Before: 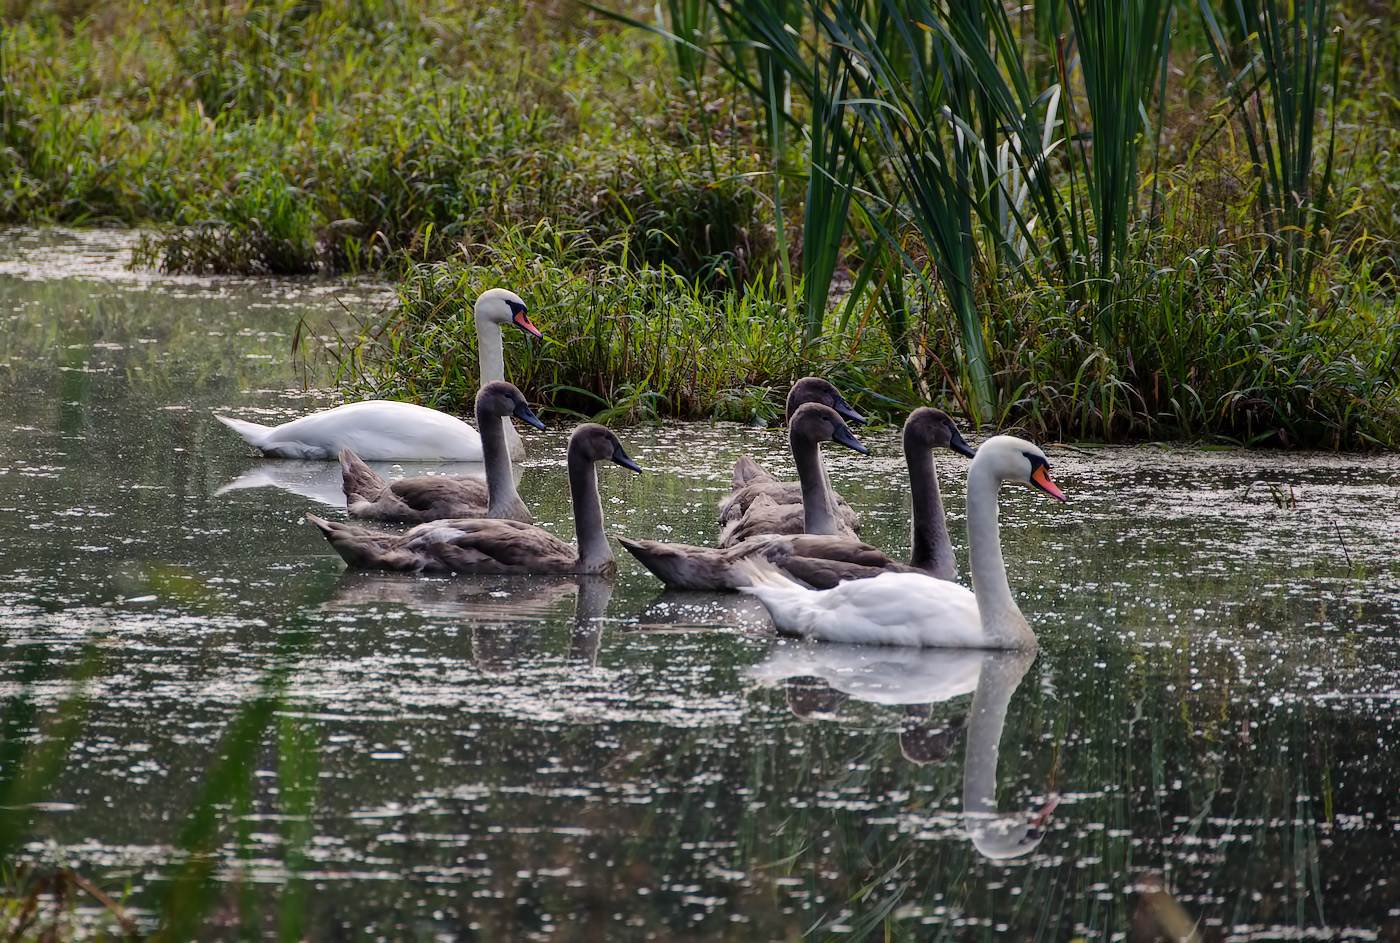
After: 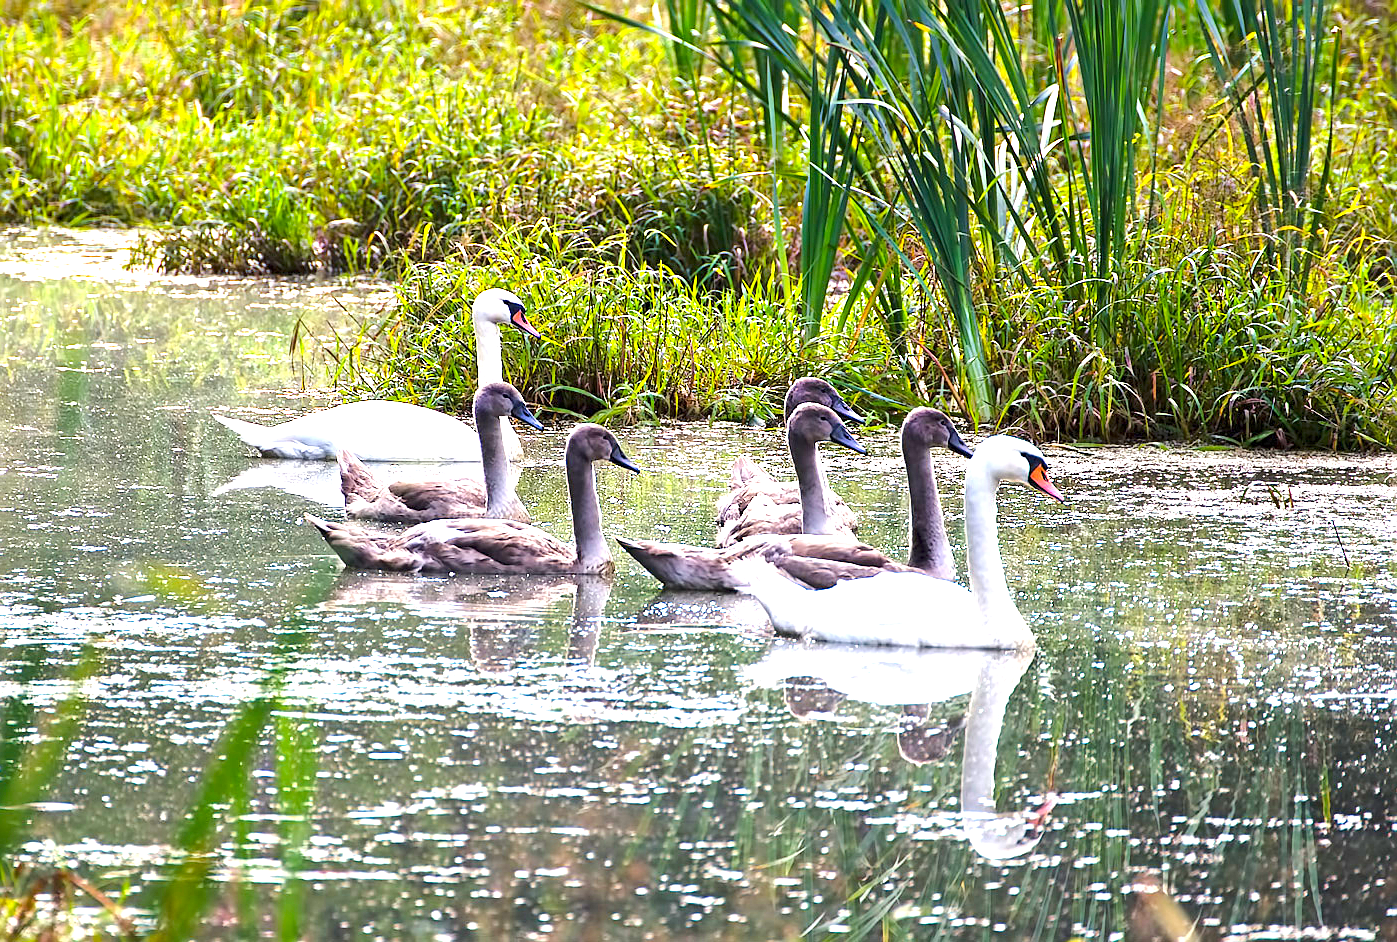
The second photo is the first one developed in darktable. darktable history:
sharpen: on, module defaults
crop and rotate: left 0.144%, bottom 0.002%
exposure: black level correction 0, exposure 2.097 EV, compensate exposure bias true, compensate highlight preservation false
color balance rgb: linear chroma grading › global chroma 9.88%, perceptual saturation grading › global saturation 9.789%, perceptual brilliance grading › mid-tones 10.982%, perceptual brilliance grading › shadows 14.938%
